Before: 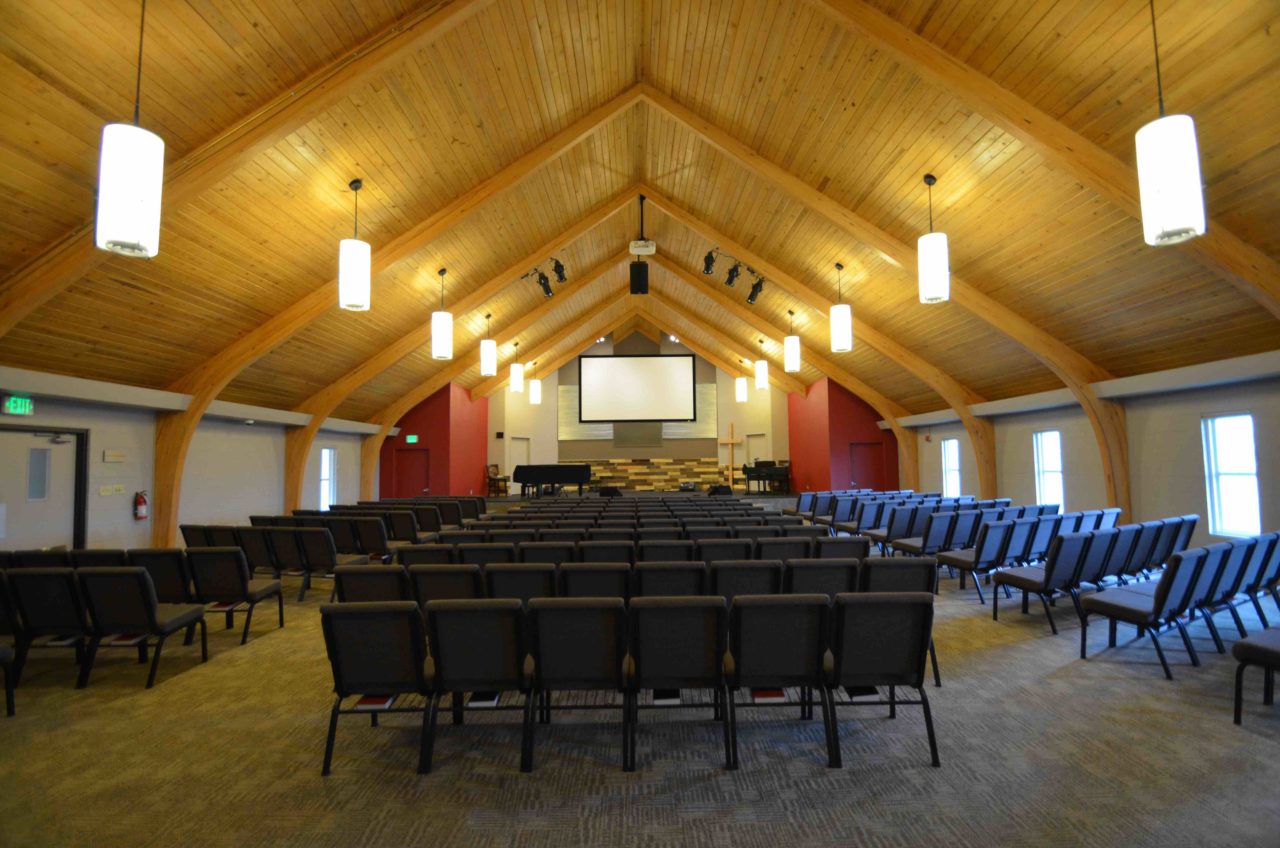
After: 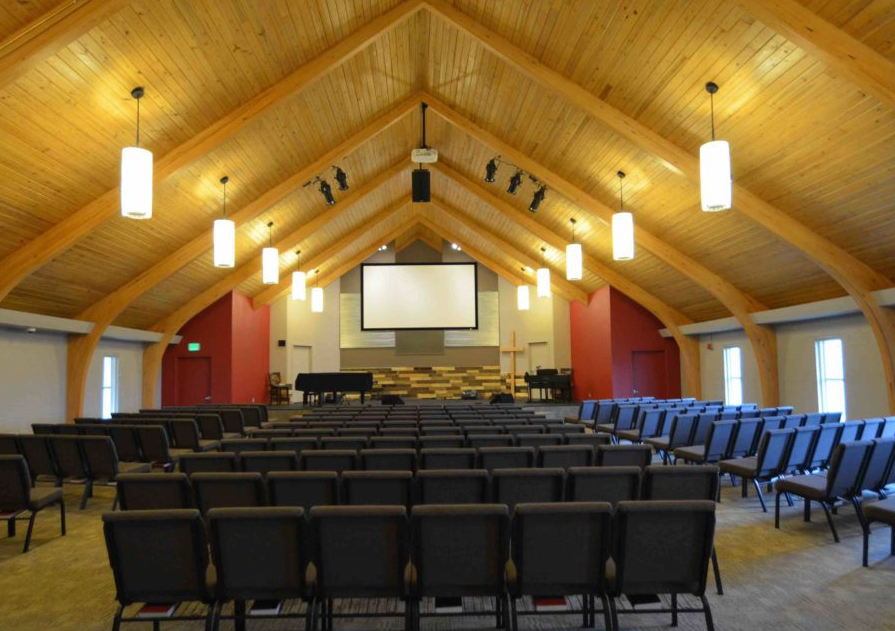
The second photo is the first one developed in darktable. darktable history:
shadows and highlights: shadows 25.72, highlights -26.1
crop and rotate: left 17.058%, top 10.947%, right 12.966%, bottom 14.575%
